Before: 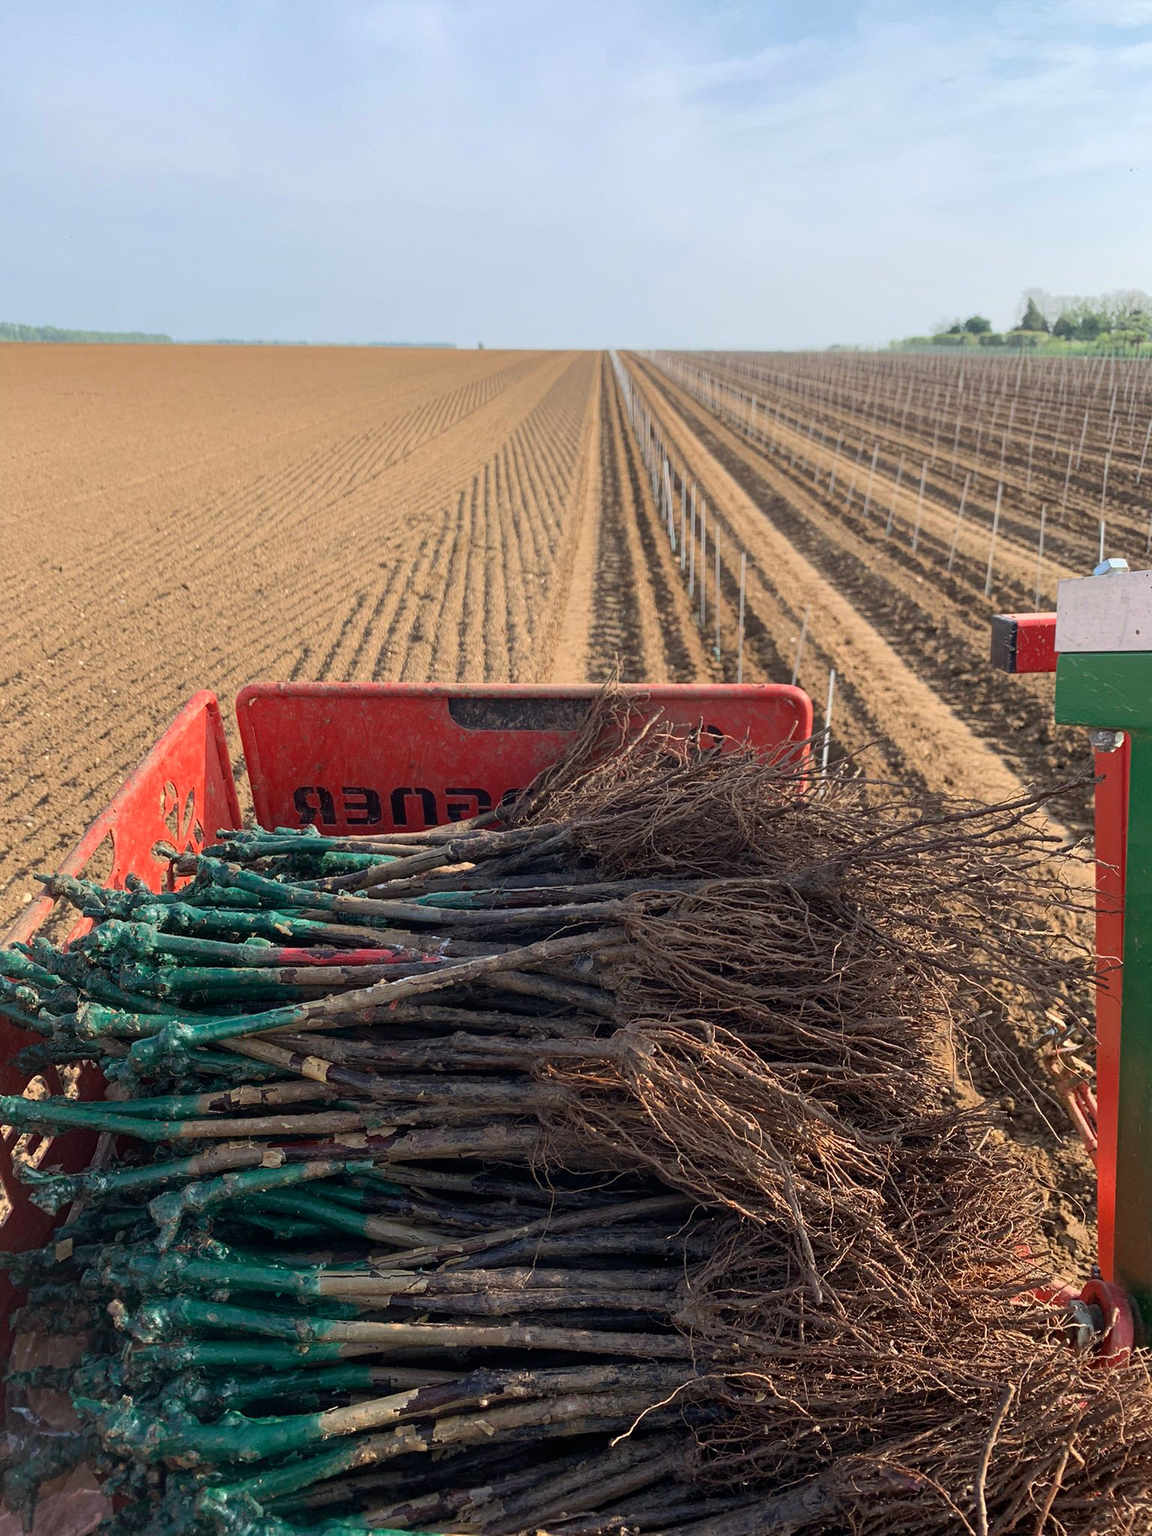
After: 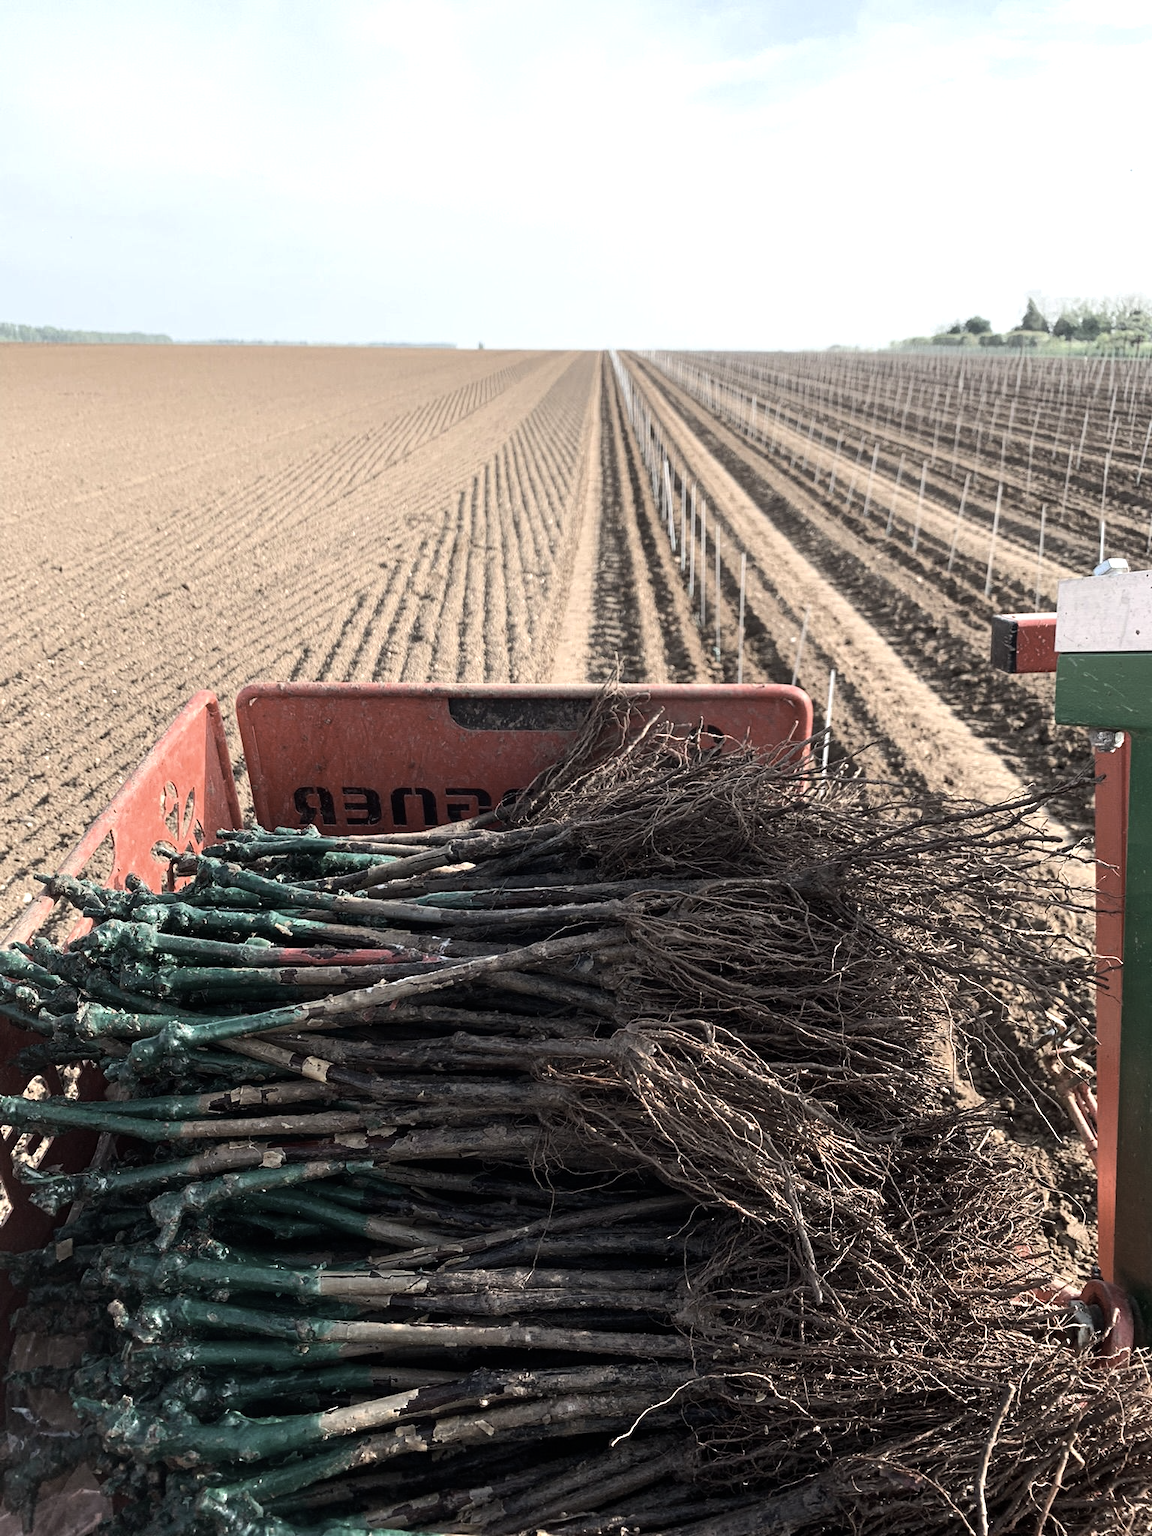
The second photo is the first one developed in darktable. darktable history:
tone equalizer: -8 EV -0.75 EV, -7 EV -0.7 EV, -6 EV -0.6 EV, -5 EV -0.4 EV, -3 EV 0.4 EV, -2 EV 0.6 EV, -1 EV 0.7 EV, +0 EV 0.75 EV, edges refinement/feathering 500, mask exposure compensation -1.57 EV, preserve details no
color correction: saturation 0.5
